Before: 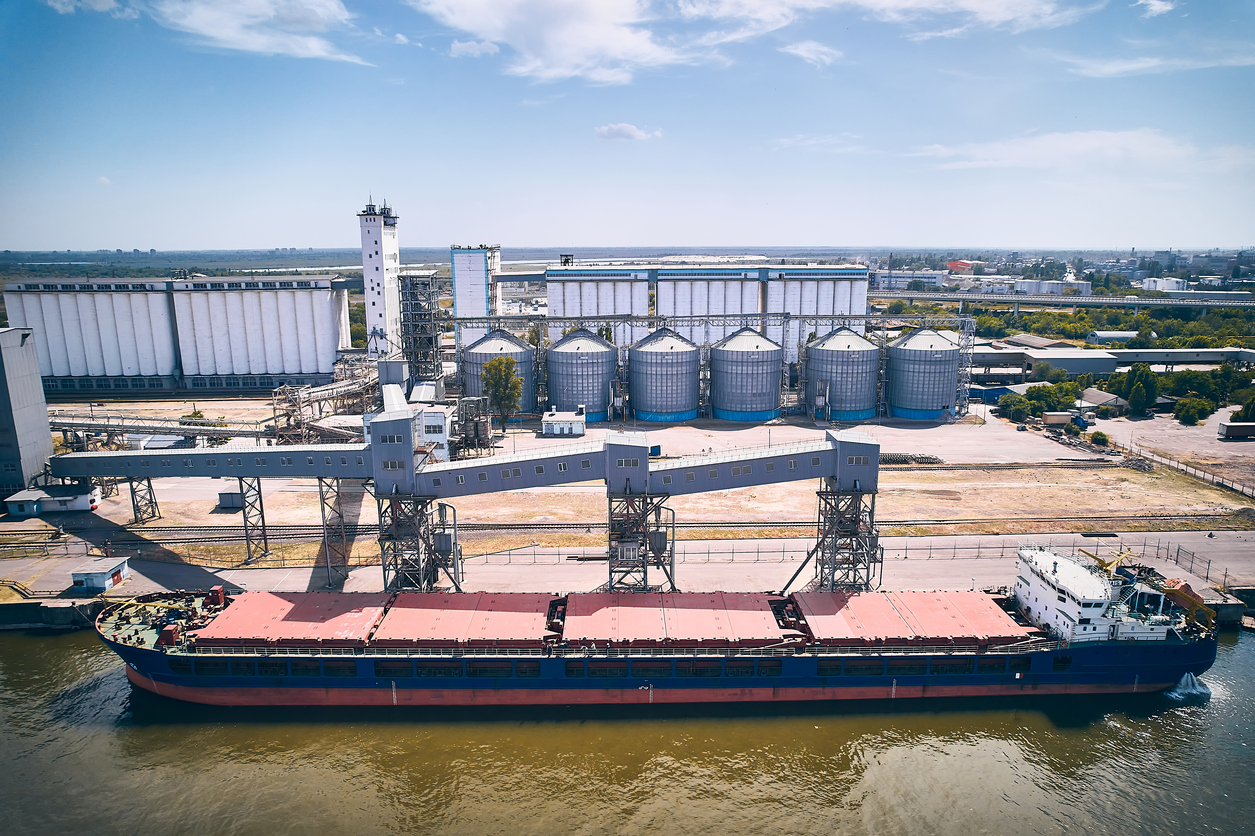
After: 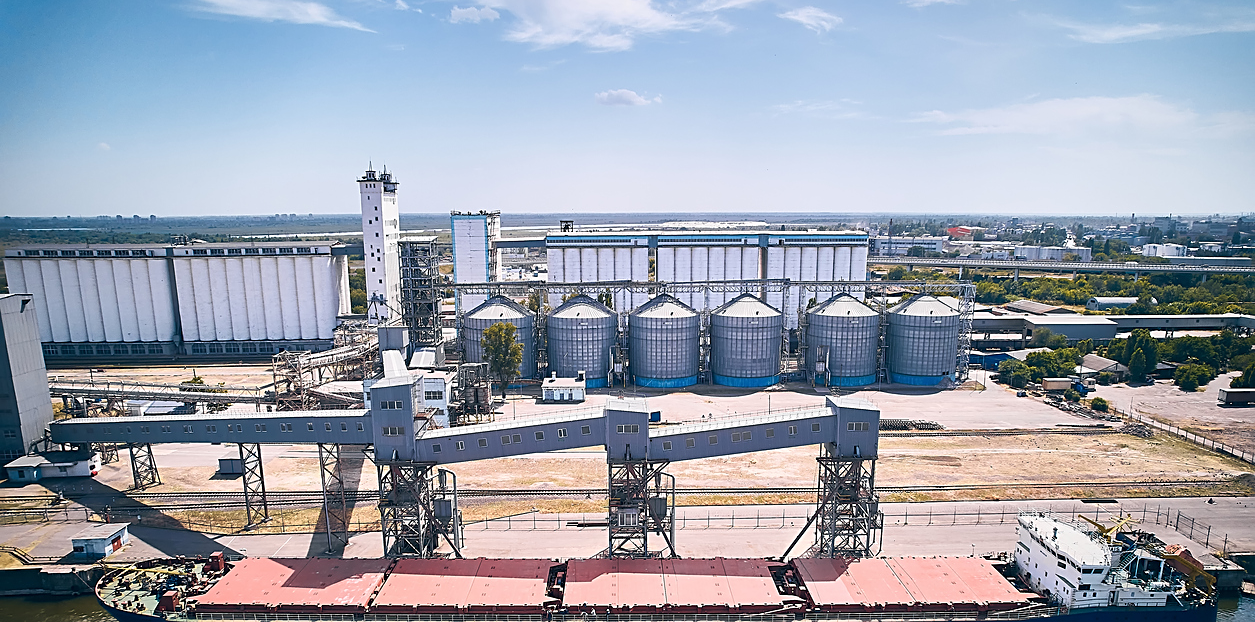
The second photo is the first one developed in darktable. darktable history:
sharpen: on, module defaults
crop: top 4.17%, bottom 21.379%
